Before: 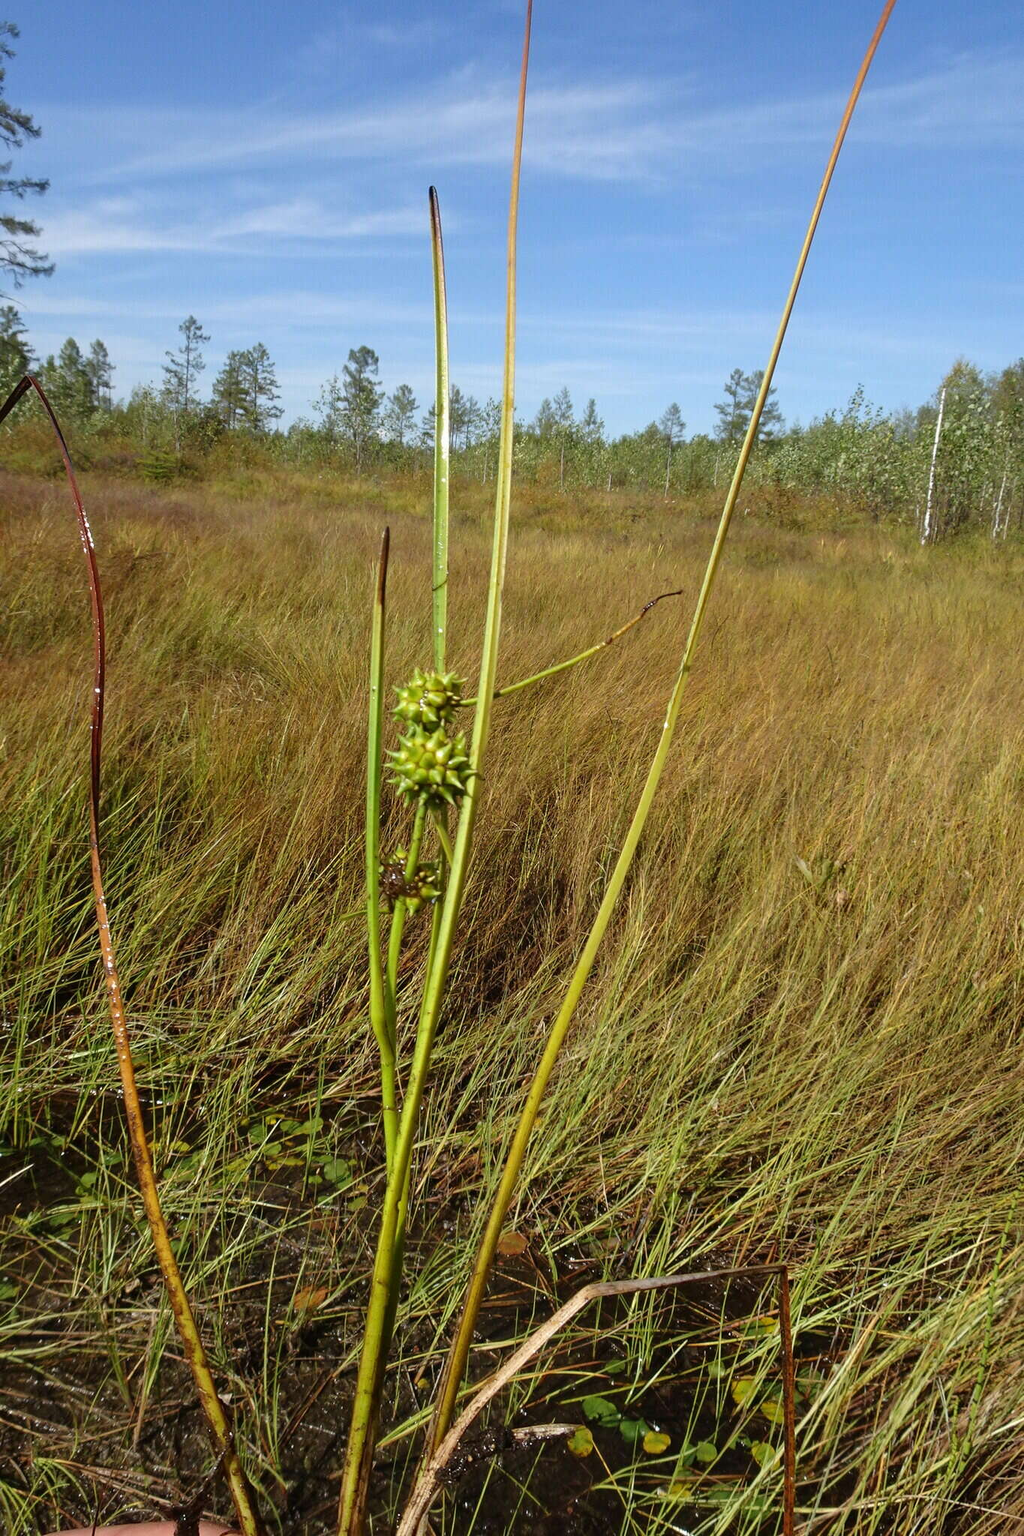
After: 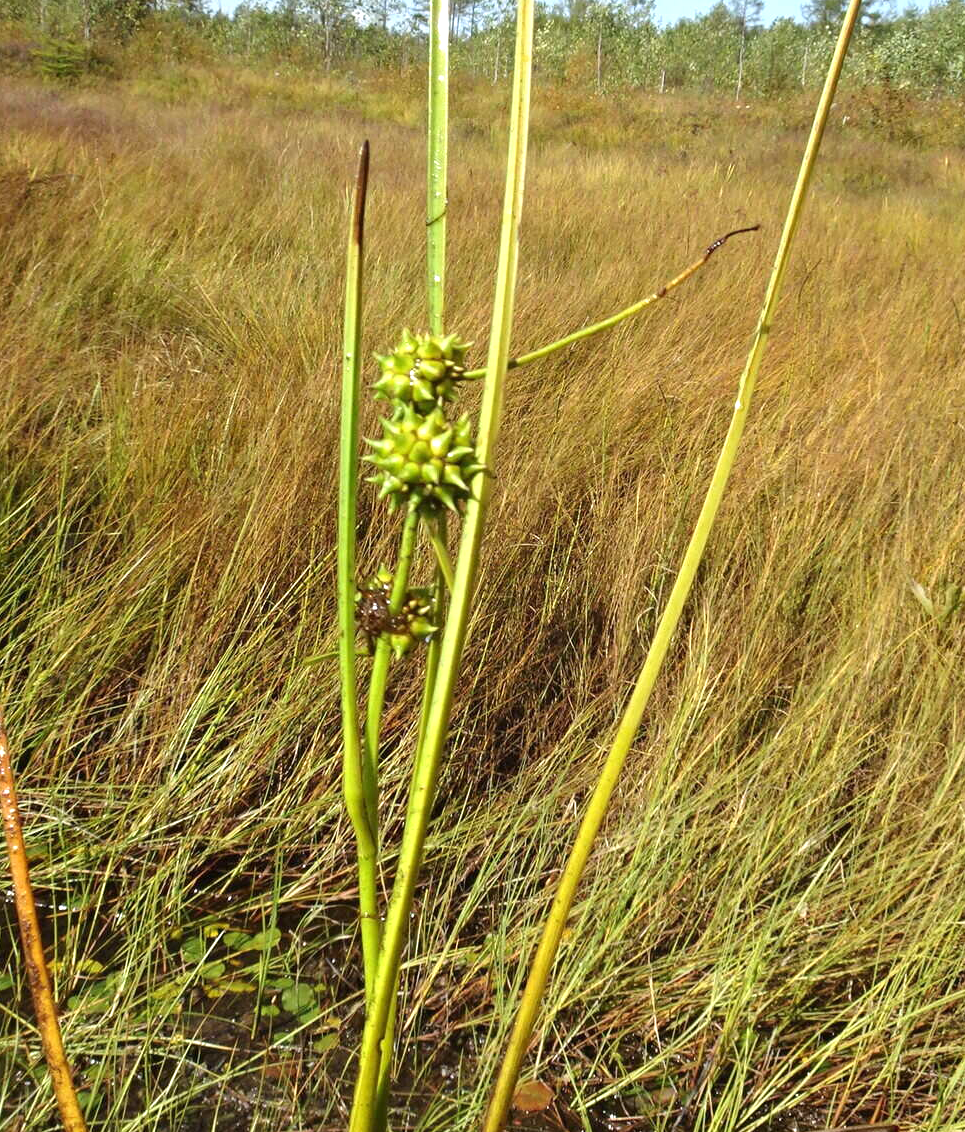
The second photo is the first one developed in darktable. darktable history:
crop: left 11.014%, top 27.452%, right 18.242%, bottom 17.241%
exposure: black level correction 0, exposure 0.693 EV, compensate exposure bias true, compensate highlight preservation false
